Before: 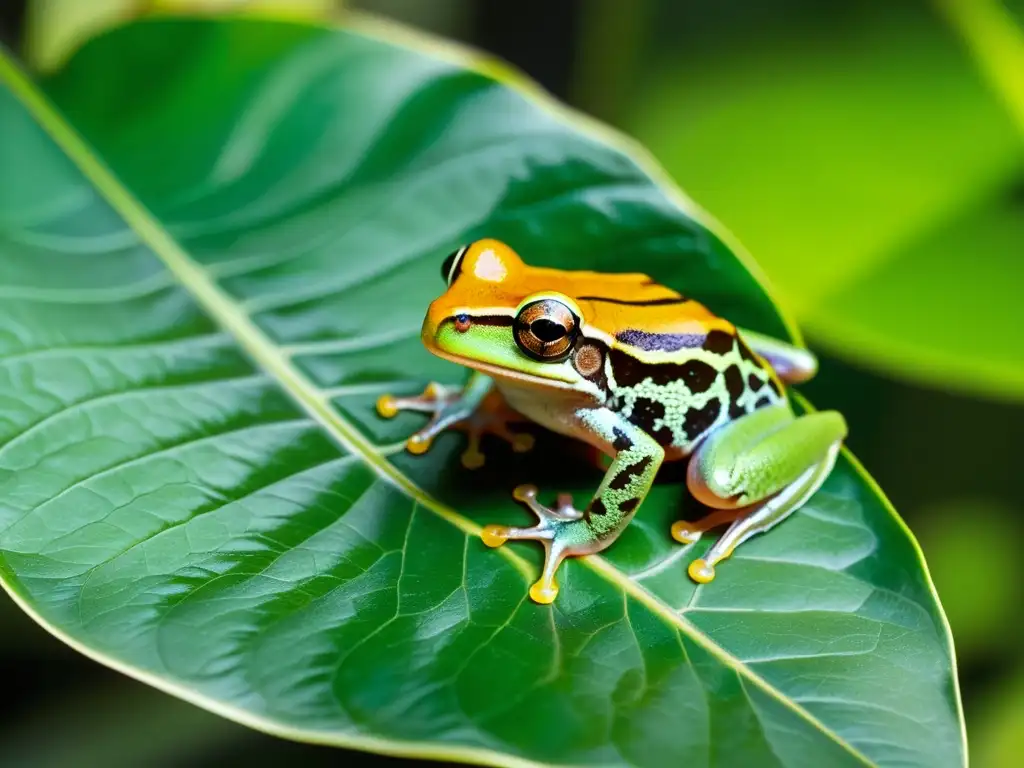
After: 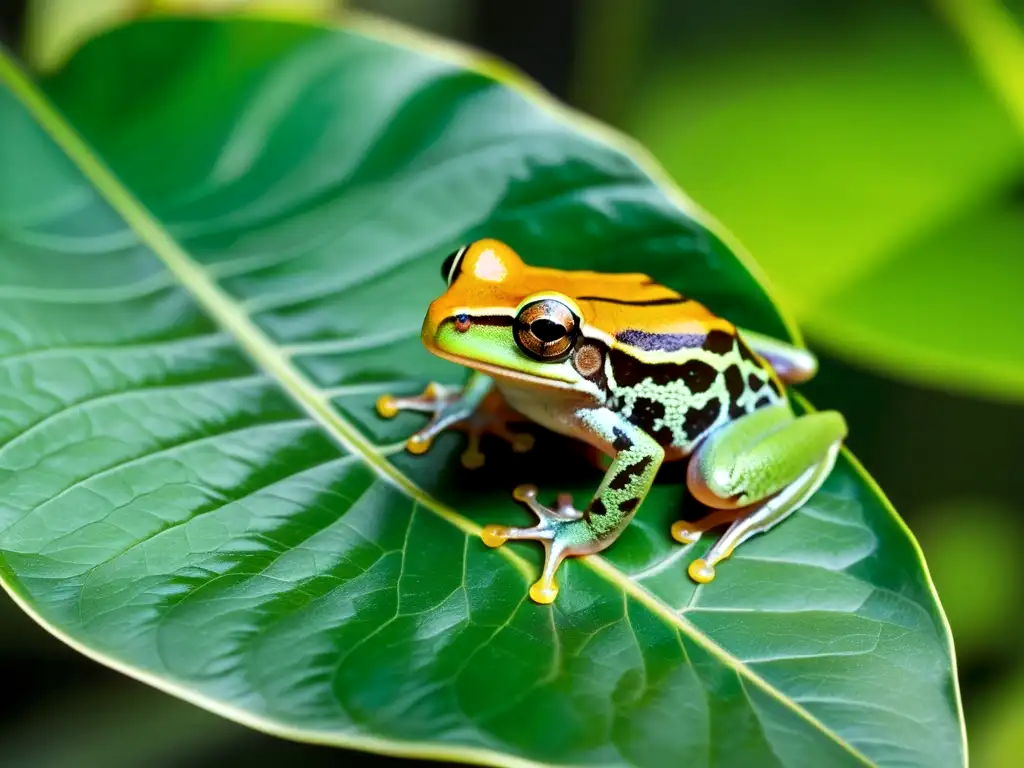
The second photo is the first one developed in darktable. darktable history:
contrast equalizer: octaves 7, y [[0.439, 0.44, 0.442, 0.457, 0.493, 0.498], [0.5 ×6], [0.5 ×6], [0 ×6], [0 ×6]], mix -0.317
